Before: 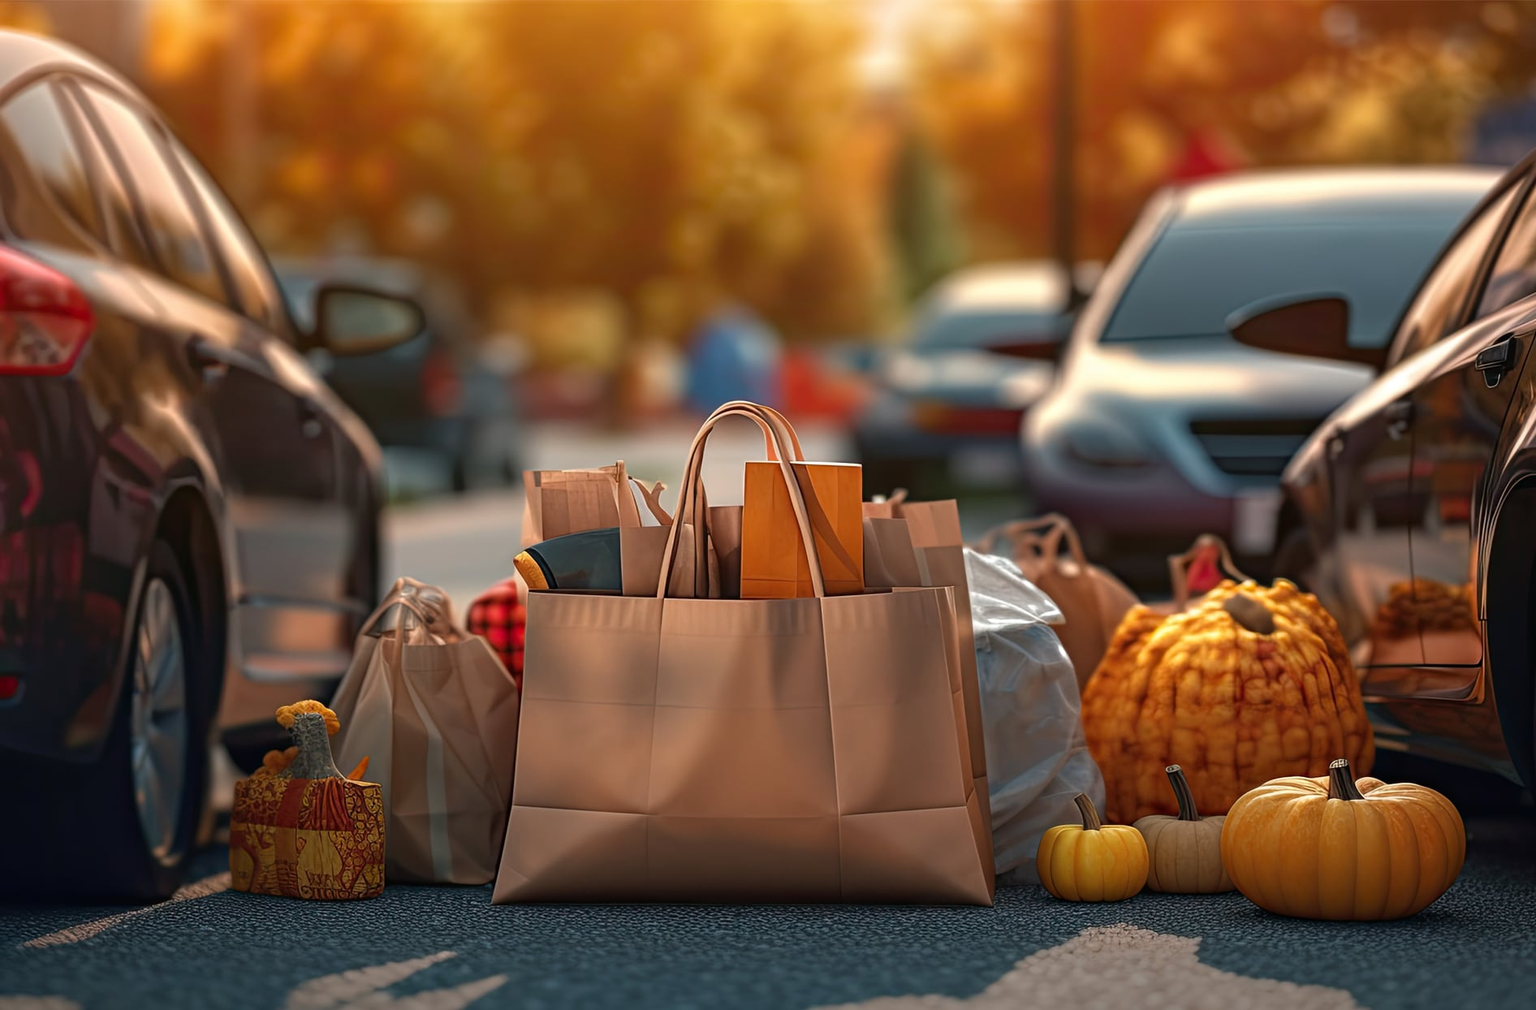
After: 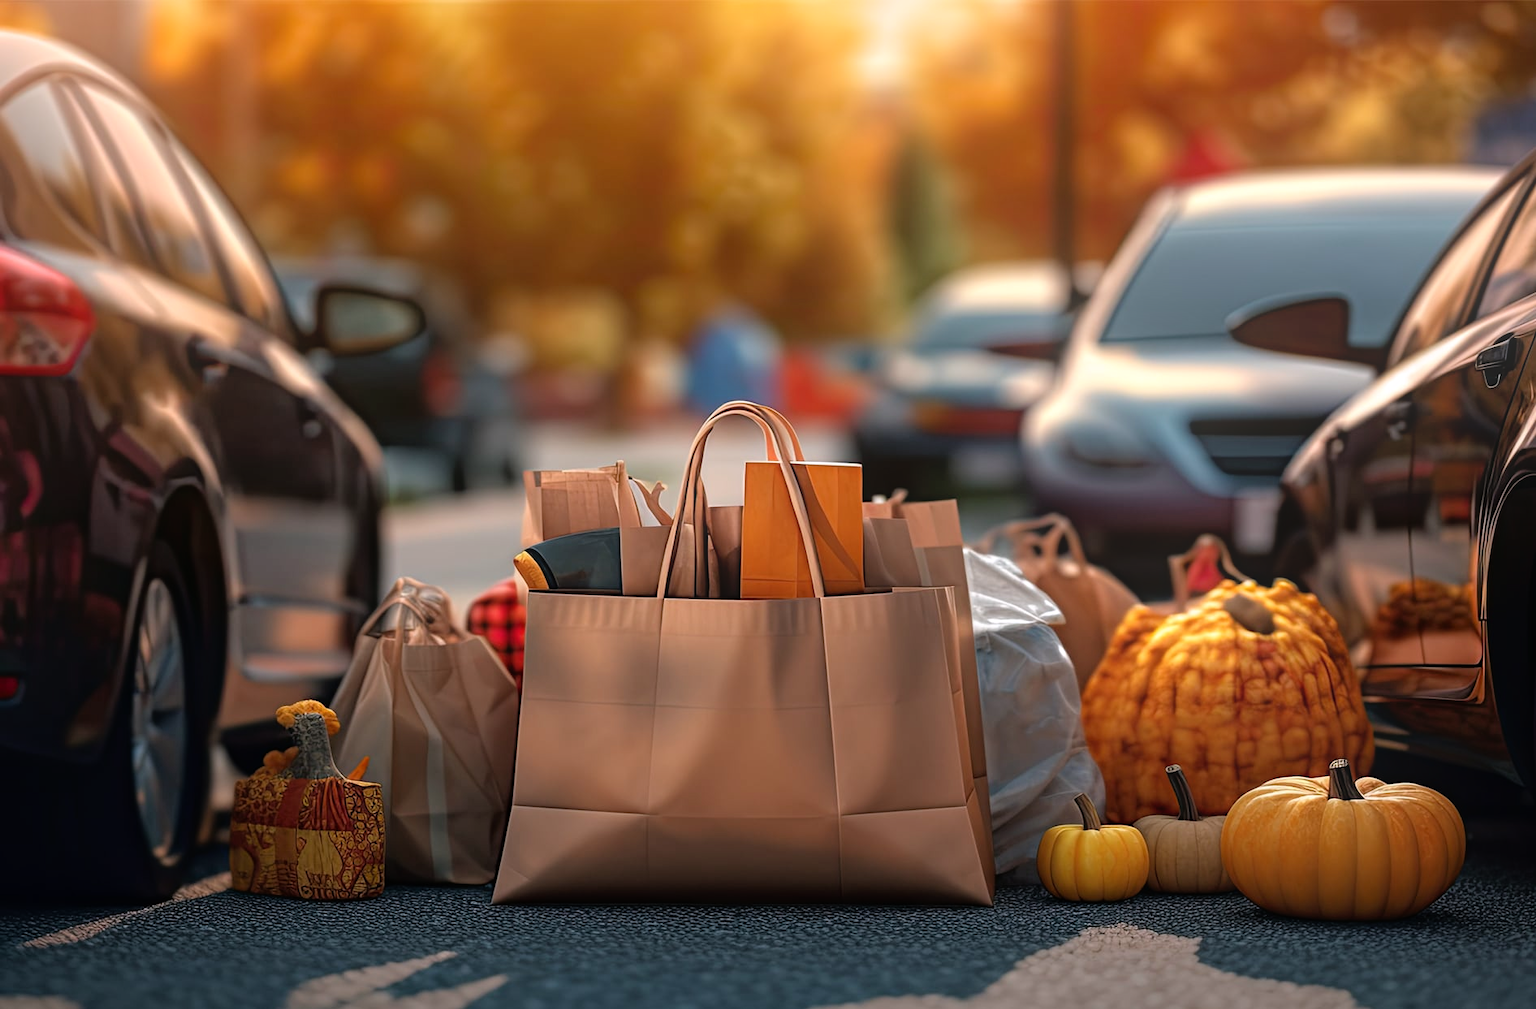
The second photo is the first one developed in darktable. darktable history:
white balance: red 1.009, blue 1.027
bloom: on, module defaults
rgb curve: curves: ch0 [(0, 0) (0.136, 0.078) (0.262, 0.245) (0.414, 0.42) (1, 1)], compensate middle gray true, preserve colors basic power
